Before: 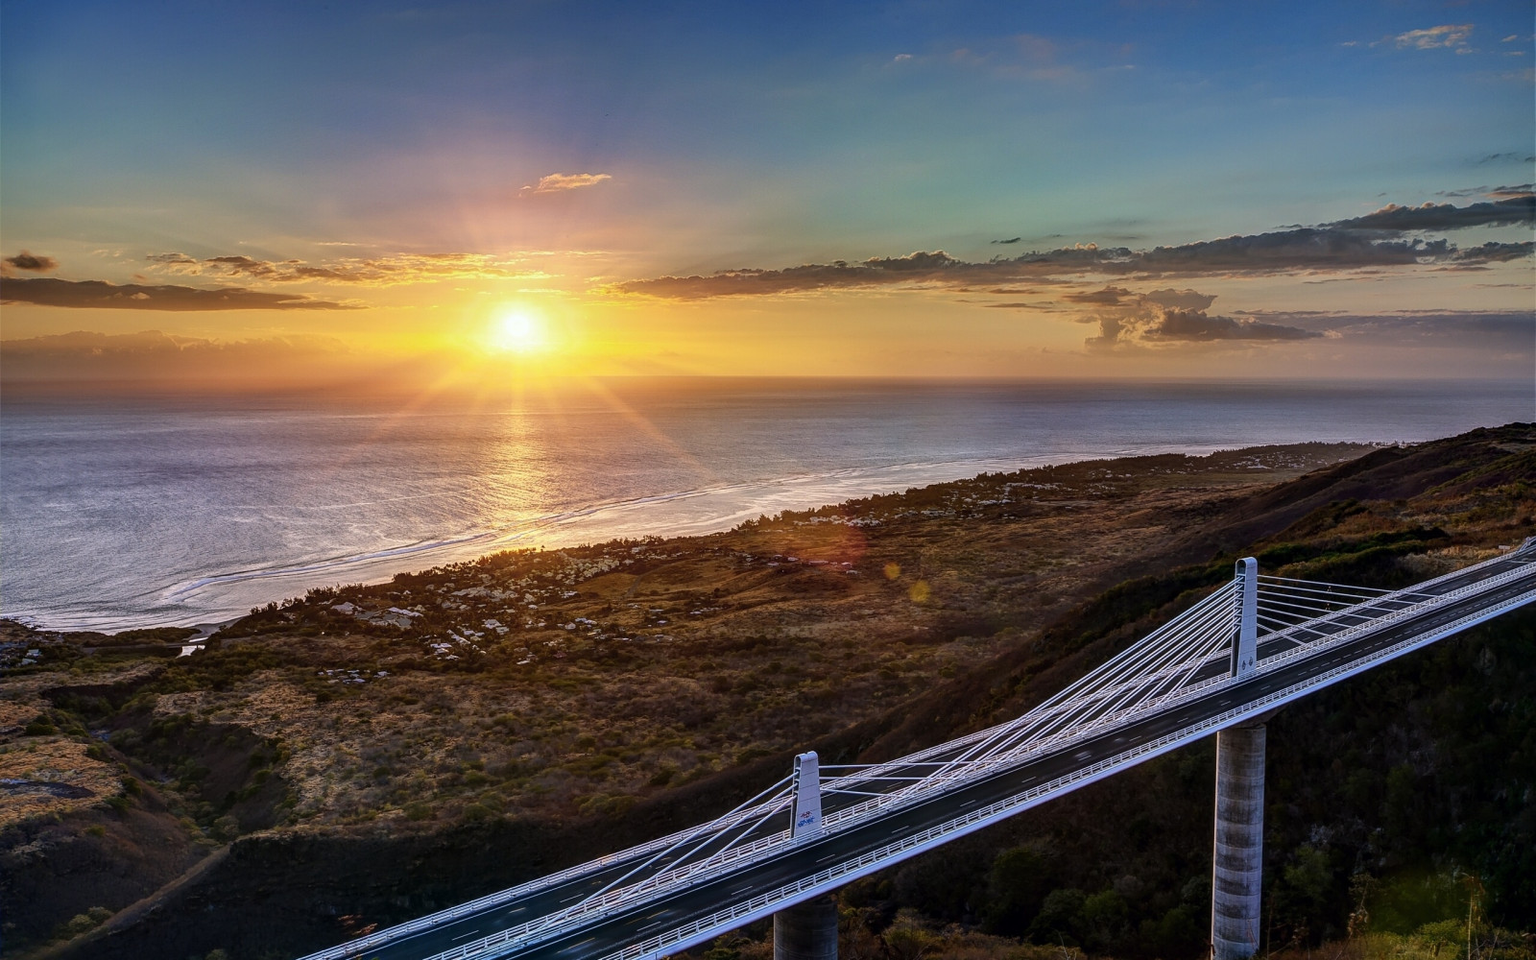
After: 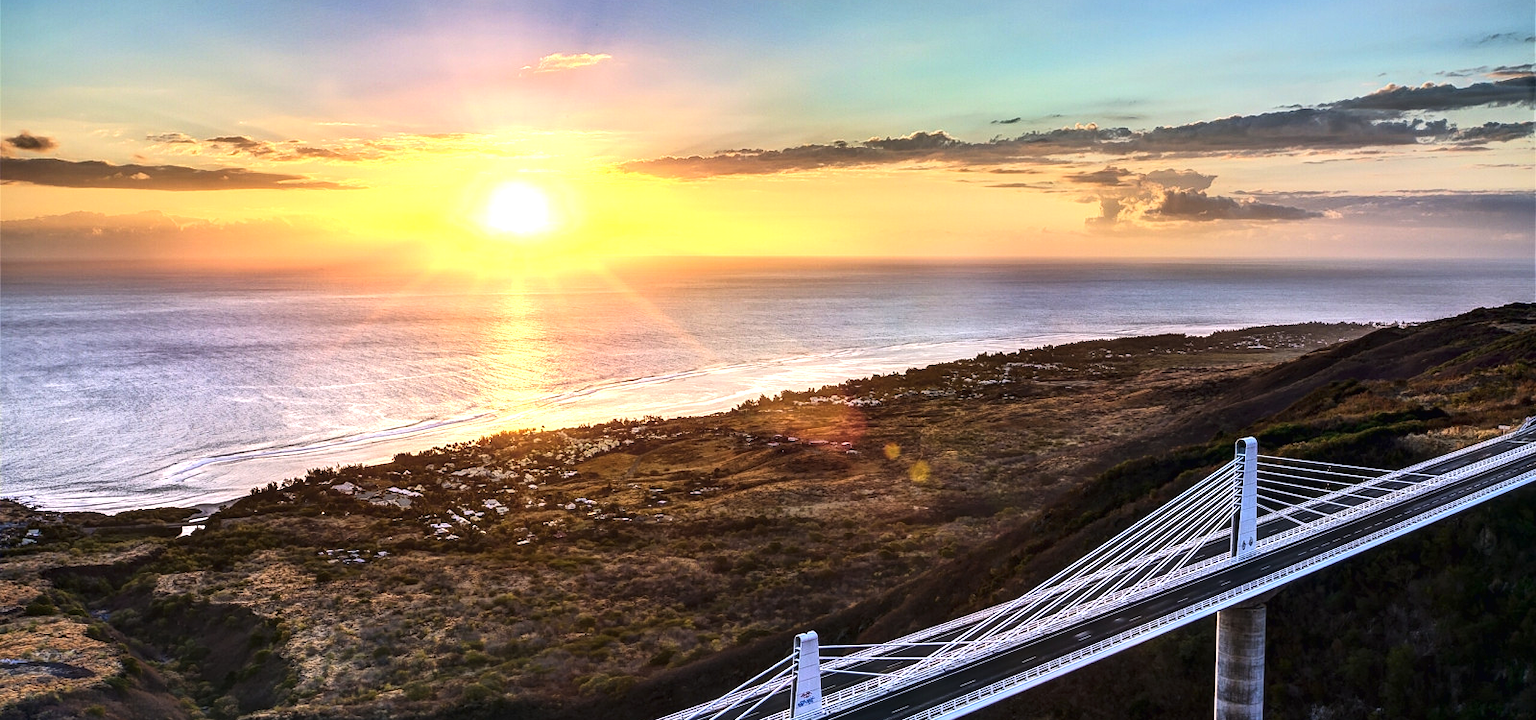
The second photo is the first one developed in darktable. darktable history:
exposure: exposure 1.16 EV, compensate exposure bias true, compensate highlight preservation false
tone curve: curves: ch0 [(0.016, 0.011) (0.204, 0.146) (0.515, 0.476) (0.78, 0.795) (1, 0.981)], color space Lab, linked channels, preserve colors none
crop and rotate: top 12.5%, bottom 12.5%
